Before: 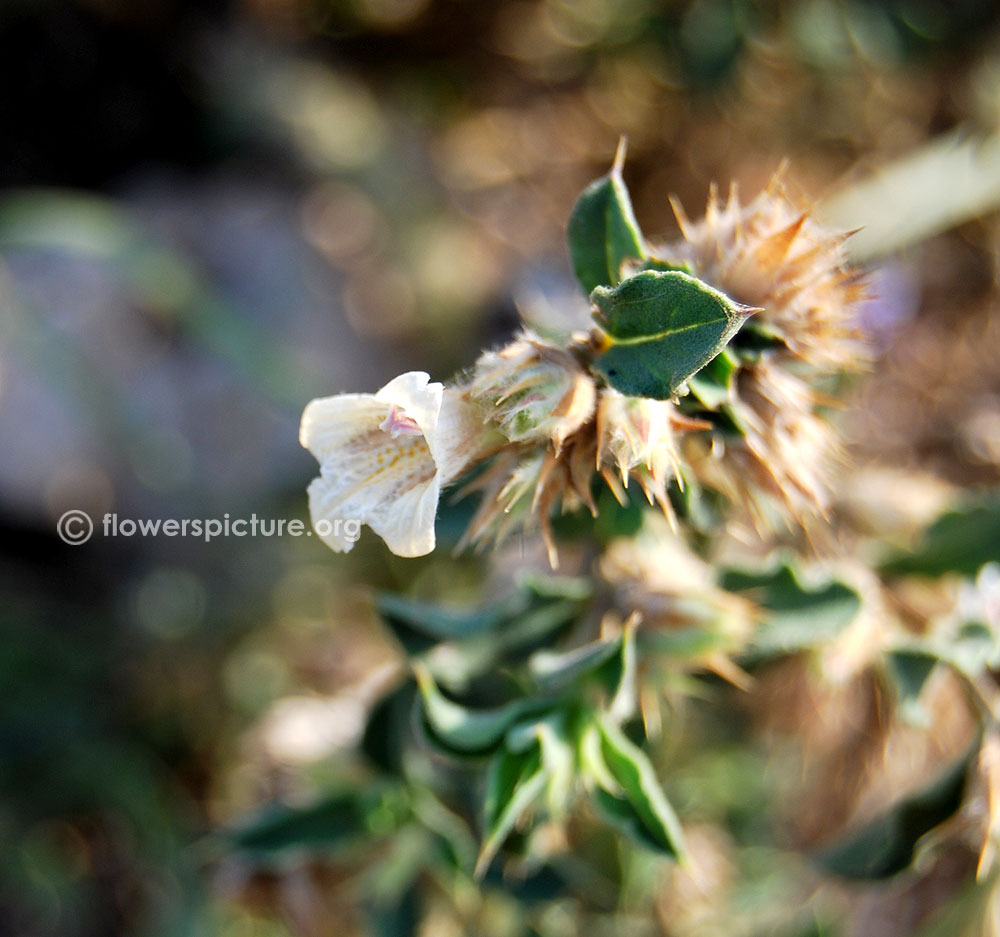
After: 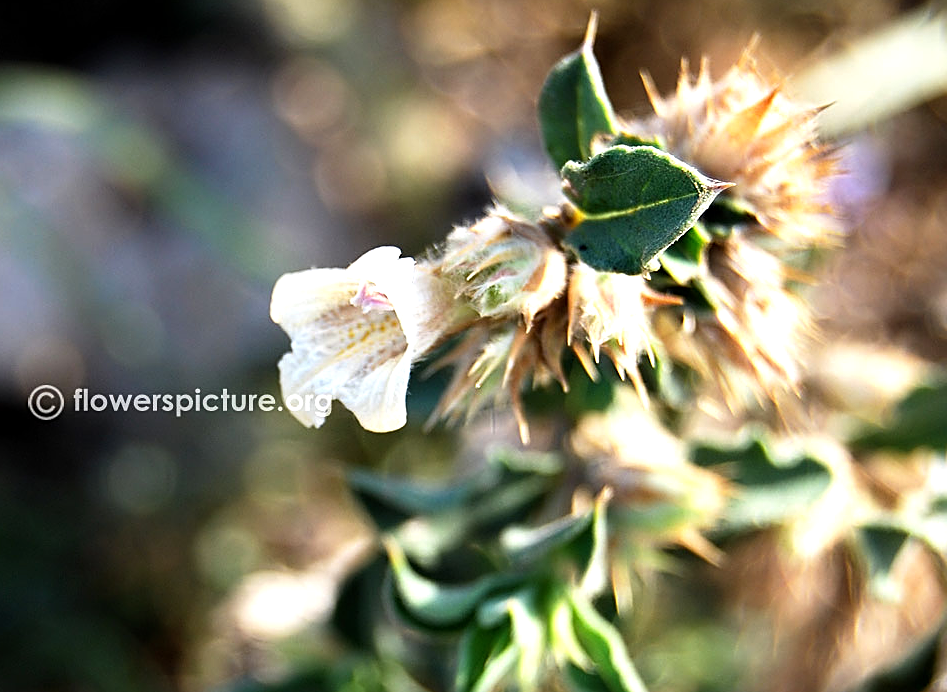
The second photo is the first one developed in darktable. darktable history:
crop and rotate: left 2.998%, top 13.396%, right 2.212%, bottom 12.692%
color correction: highlights a* -0.201, highlights b* -0.125
sharpen: amount 0.498
tone equalizer: -8 EV -0.767 EV, -7 EV -0.739 EV, -6 EV -0.632 EV, -5 EV -0.377 EV, -3 EV 0.387 EV, -2 EV 0.6 EV, -1 EV 0.693 EV, +0 EV 0.746 EV, edges refinement/feathering 500, mask exposure compensation -1.57 EV, preserve details guided filter
